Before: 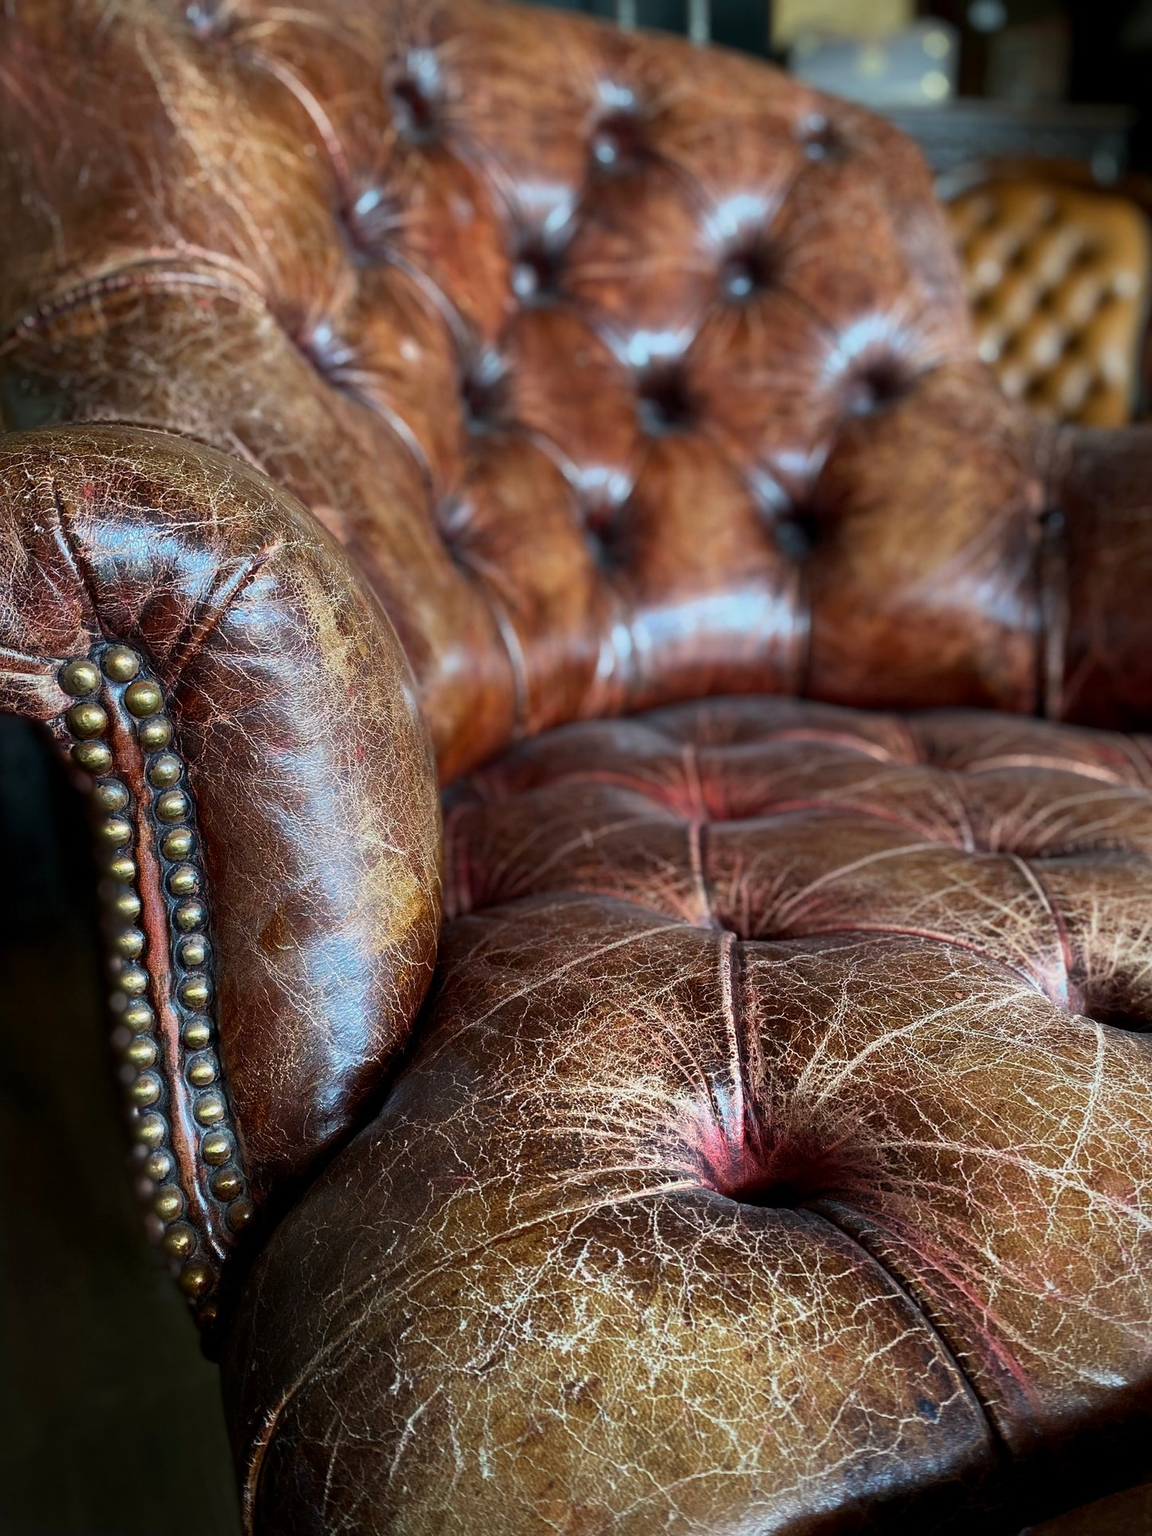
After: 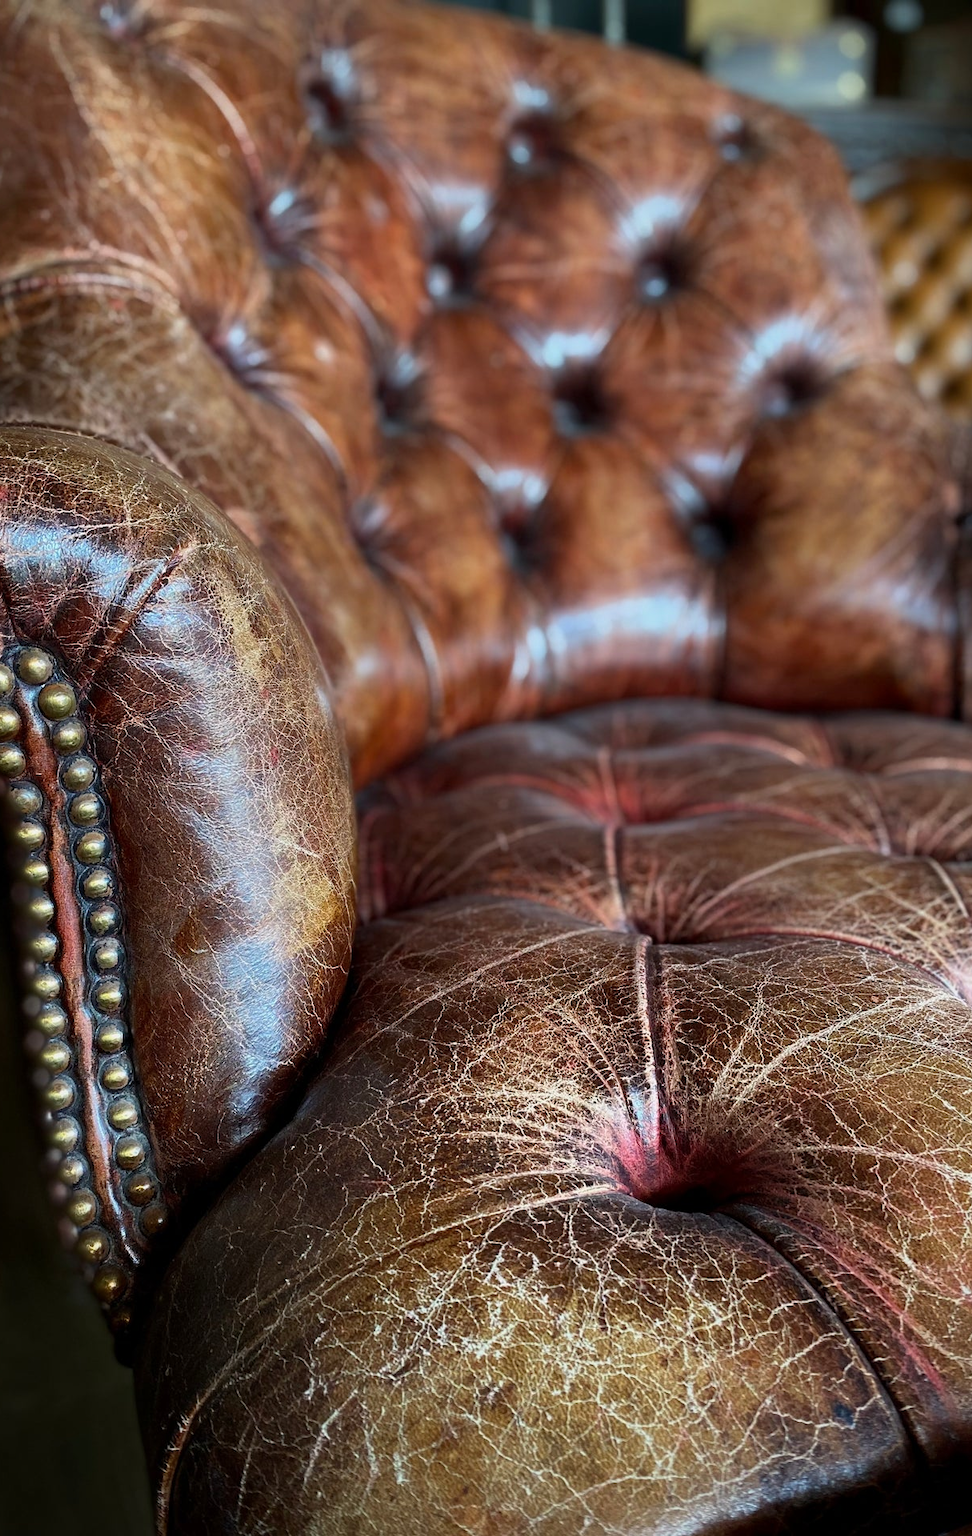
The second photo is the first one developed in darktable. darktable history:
crop: left 7.598%, right 7.873%
